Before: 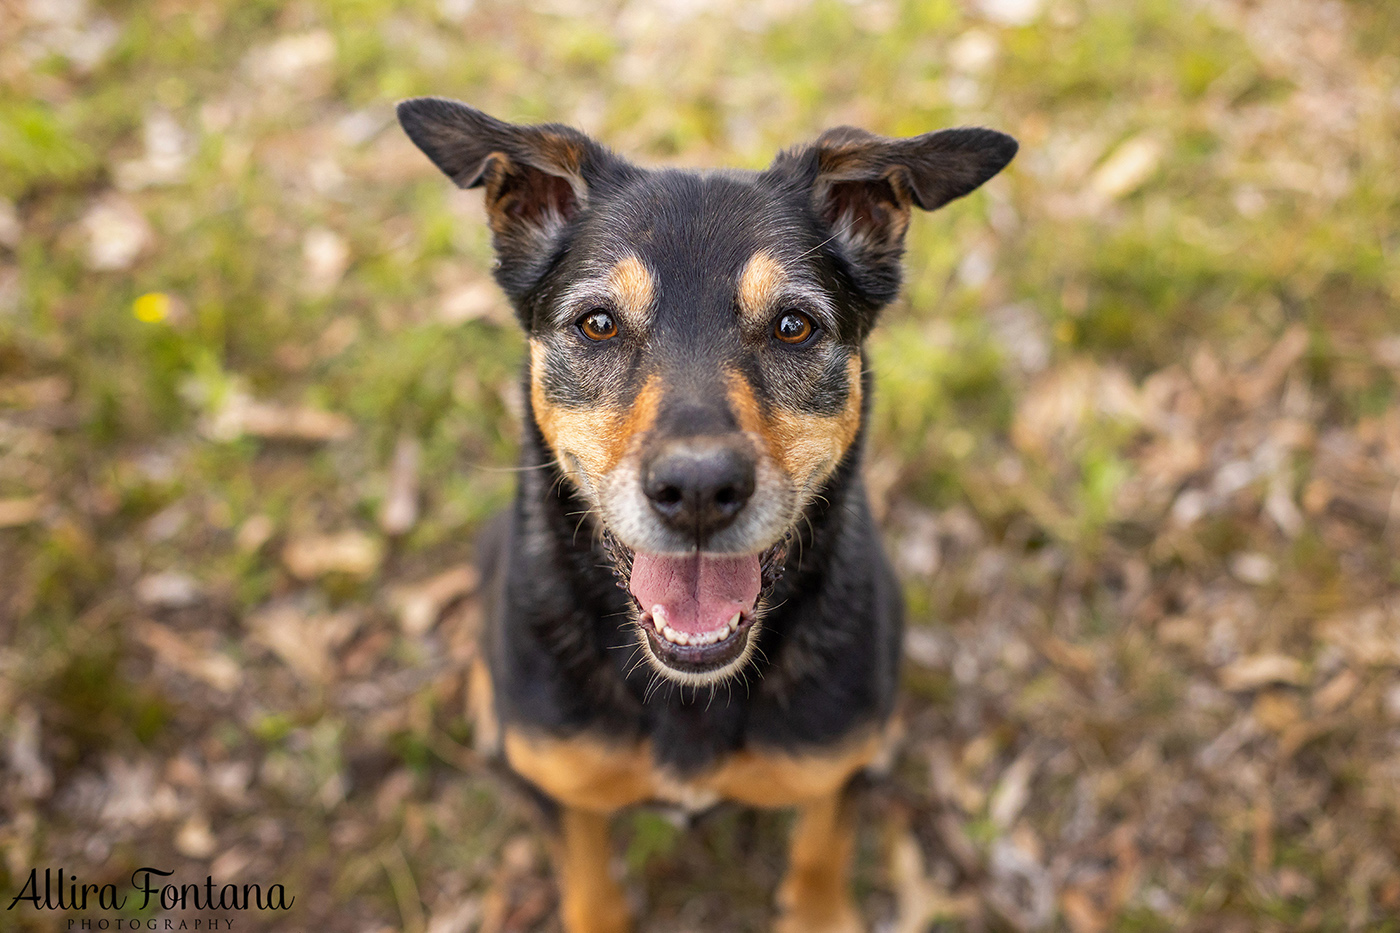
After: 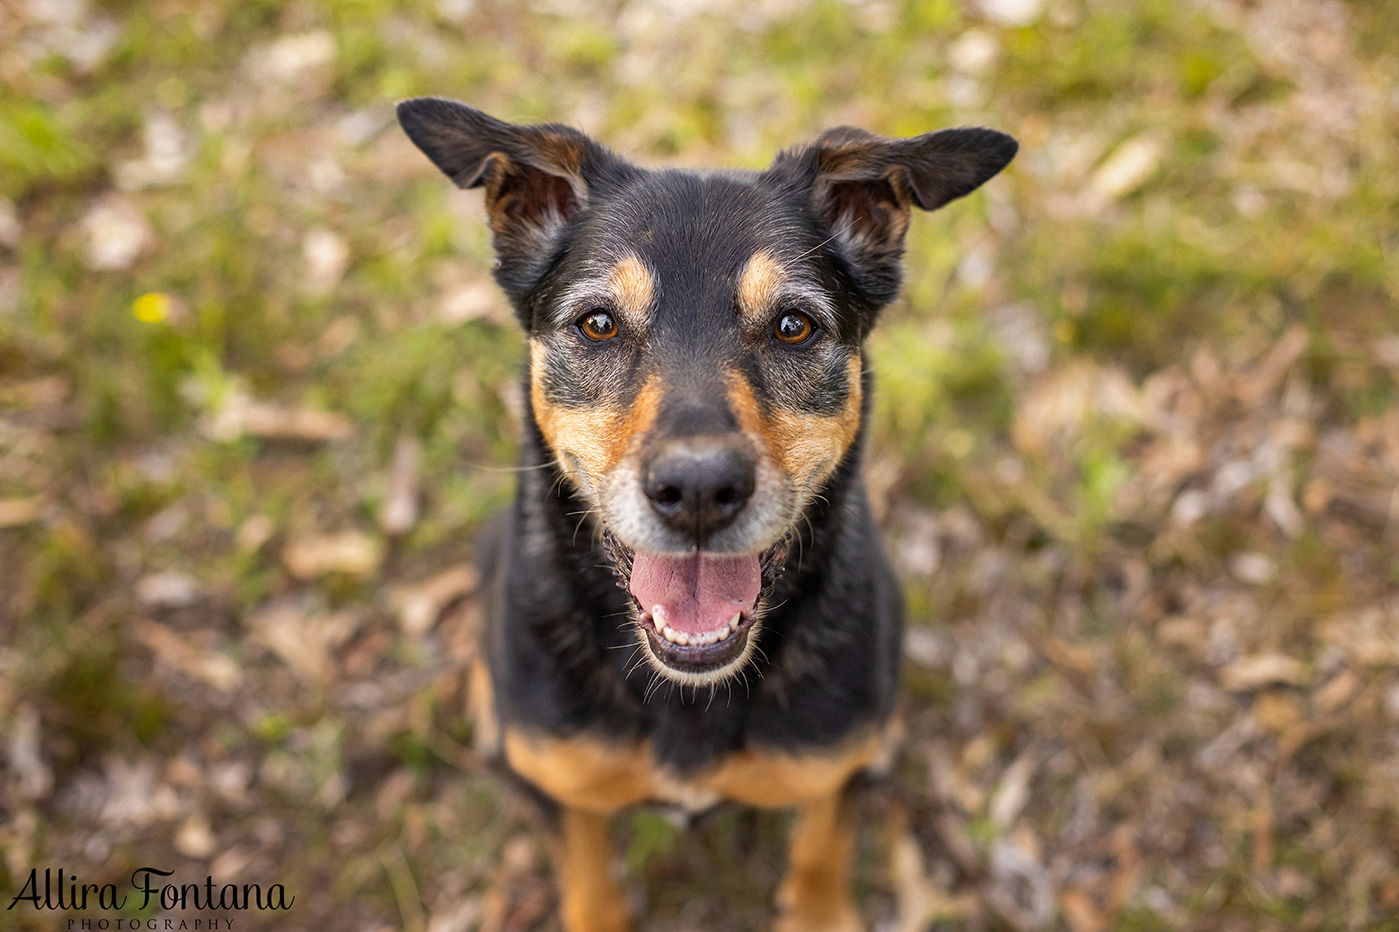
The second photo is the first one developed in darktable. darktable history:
shadows and highlights: radius 118.69, shadows 42.21, highlights -61.56, soften with gaussian
